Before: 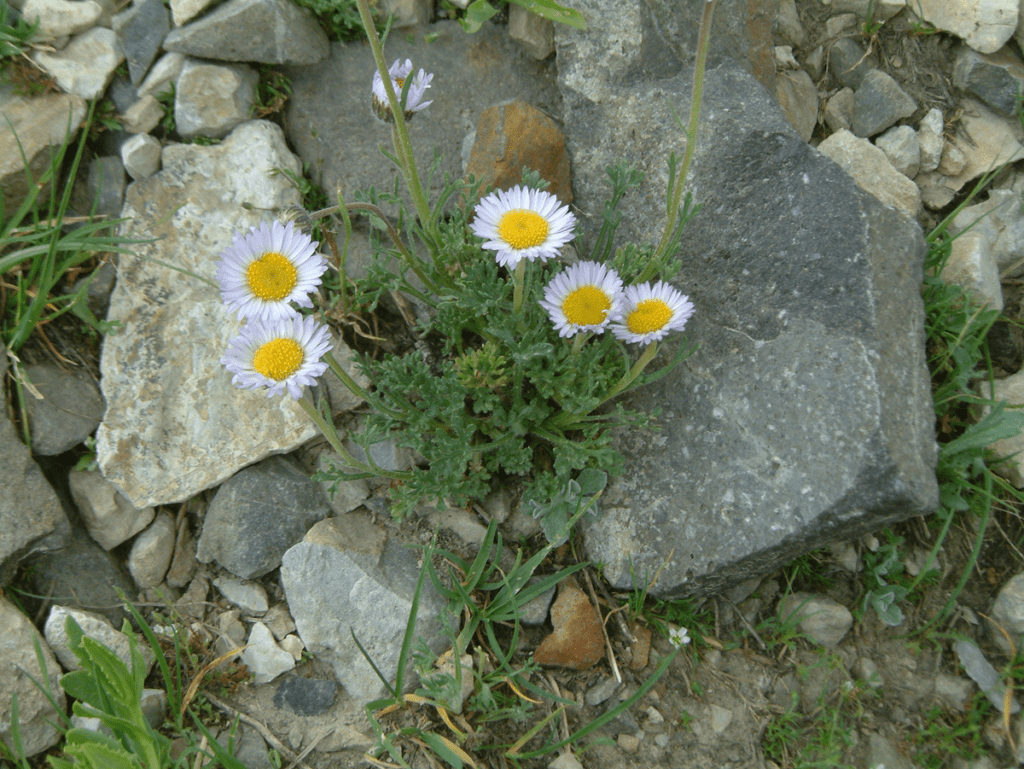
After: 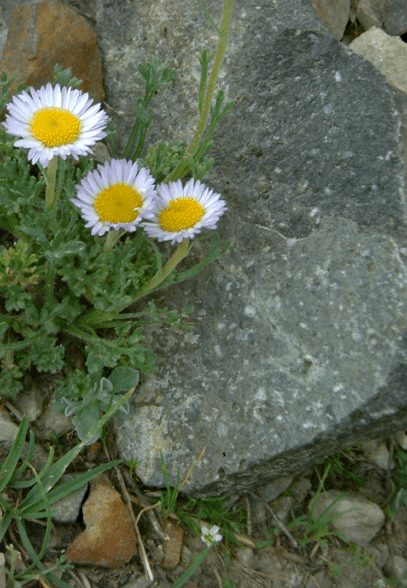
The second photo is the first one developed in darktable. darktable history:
crop: left 45.721%, top 13.393%, right 14.118%, bottom 10.01%
vignetting: fall-off radius 81.94%
haze removal: strength 0.29, distance 0.25, compatibility mode true, adaptive false
